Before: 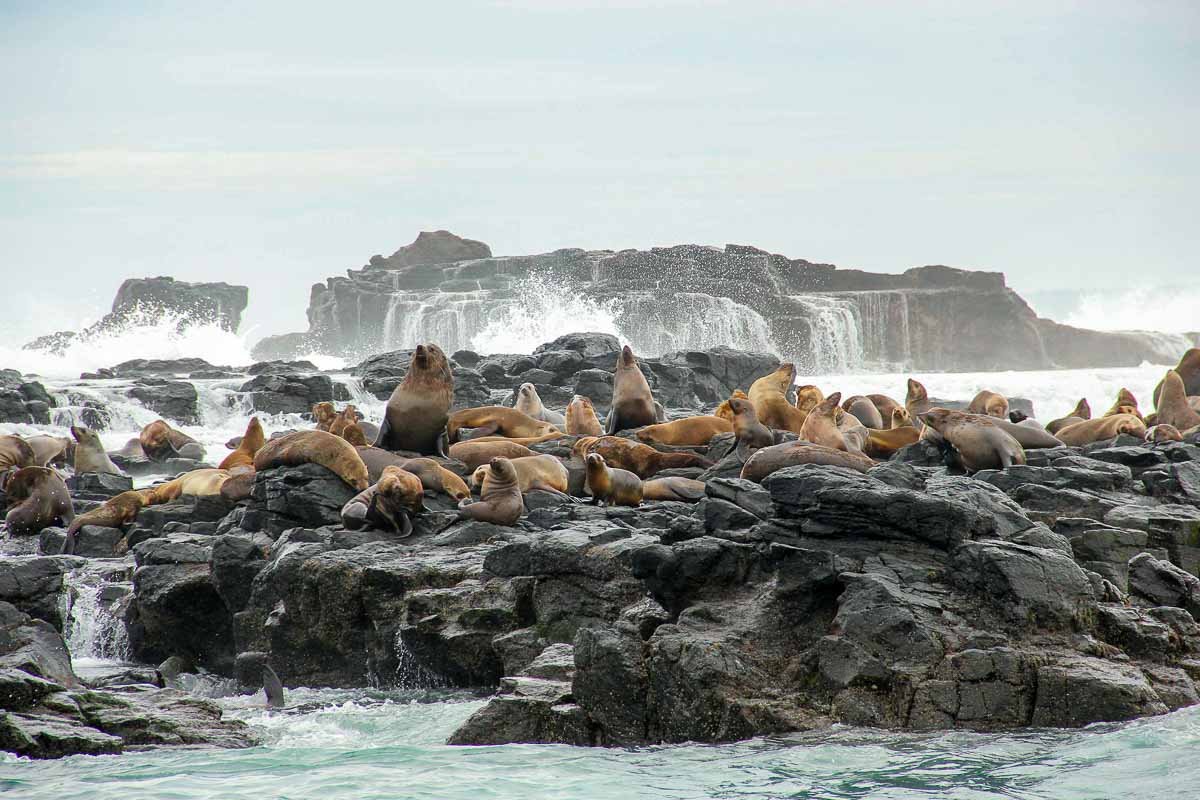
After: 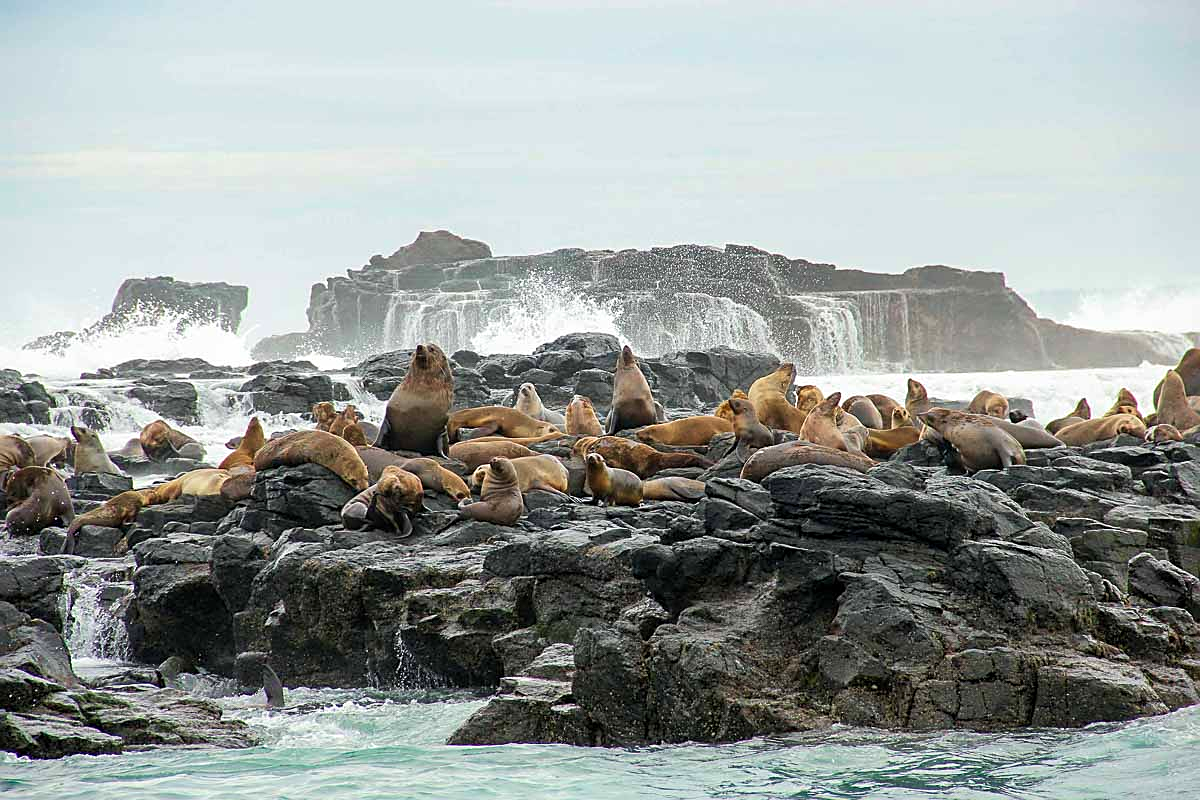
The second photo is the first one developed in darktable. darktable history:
velvia: strength 14.47%
sharpen: on, module defaults
